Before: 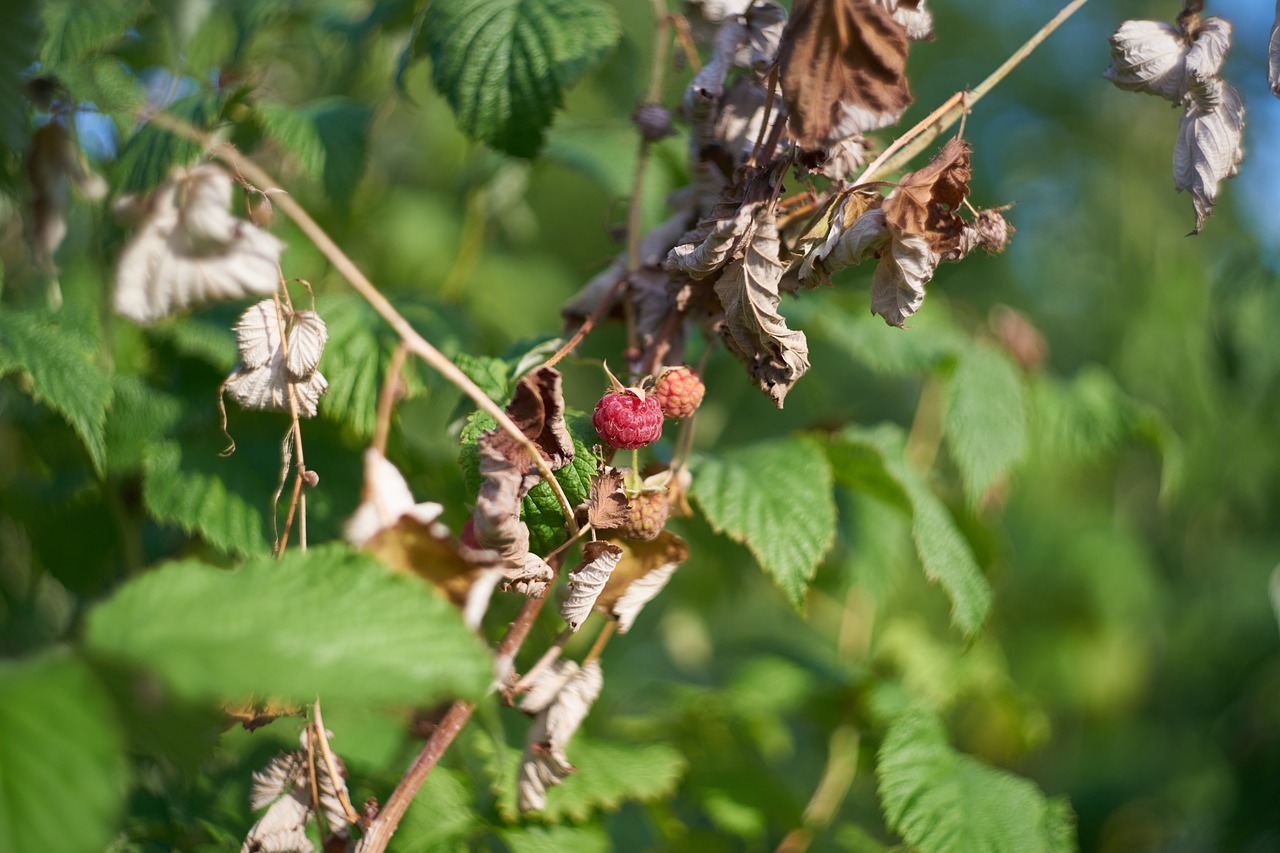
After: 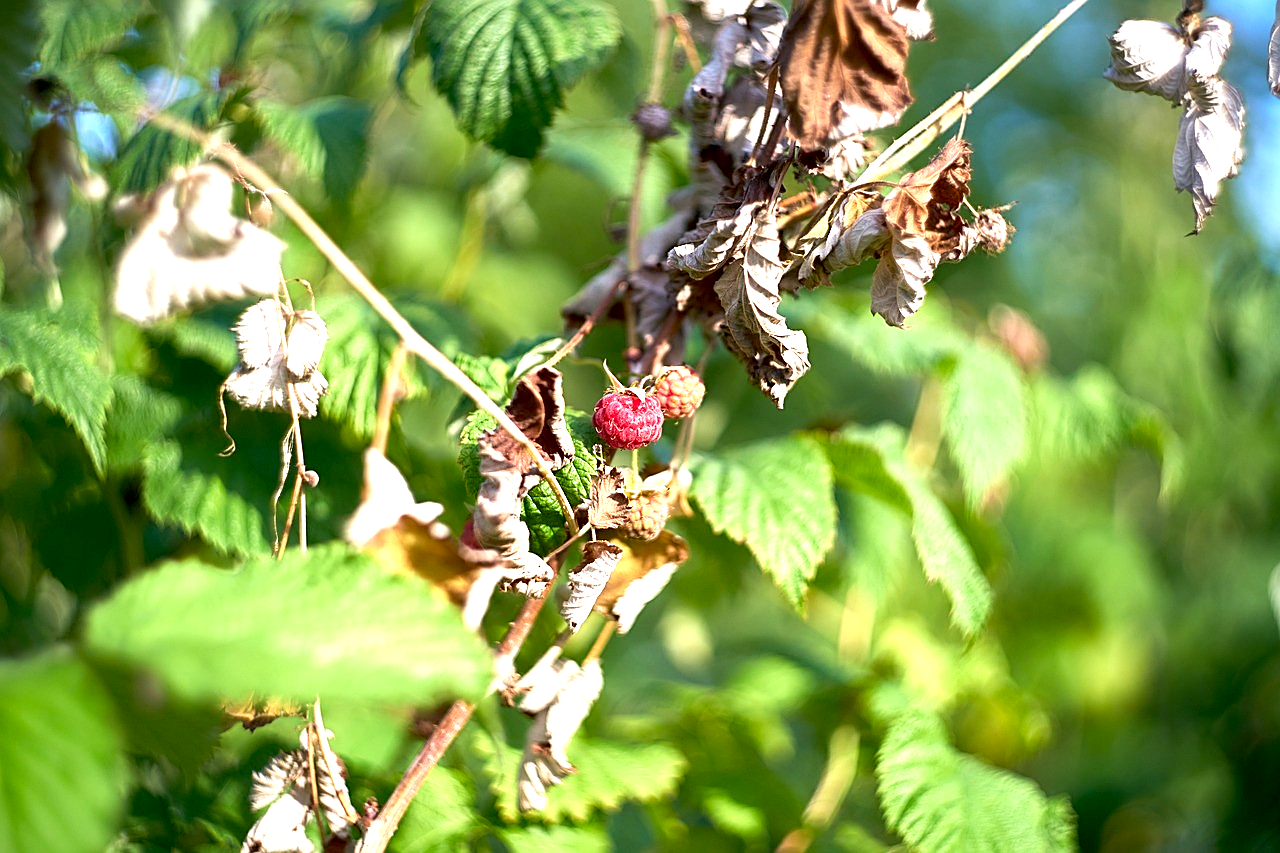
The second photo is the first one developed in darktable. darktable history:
sharpen: on, module defaults
exposure: black level correction 0.008, exposure 0.972 EV, compensate exposure bias true, compensate highlight preservation false
local contrast: mode bilateral grid, contrast 19, coarseness 50, detail 101%, midtone range 0.2
tone equalizer: -8 EV -0.439 EV, -7 EV -0.397 EV, -6 EV -0.367 EV, -5 EV -0.252 EV, -3 EV 0.188 EV, -2 EV 0.352 EV, -1 EV 0.407 EV, +0 EV 0.425 EV, edges refinement/feathering 500, mask exposure compensation -1.57 EV, preserve details guided filter
